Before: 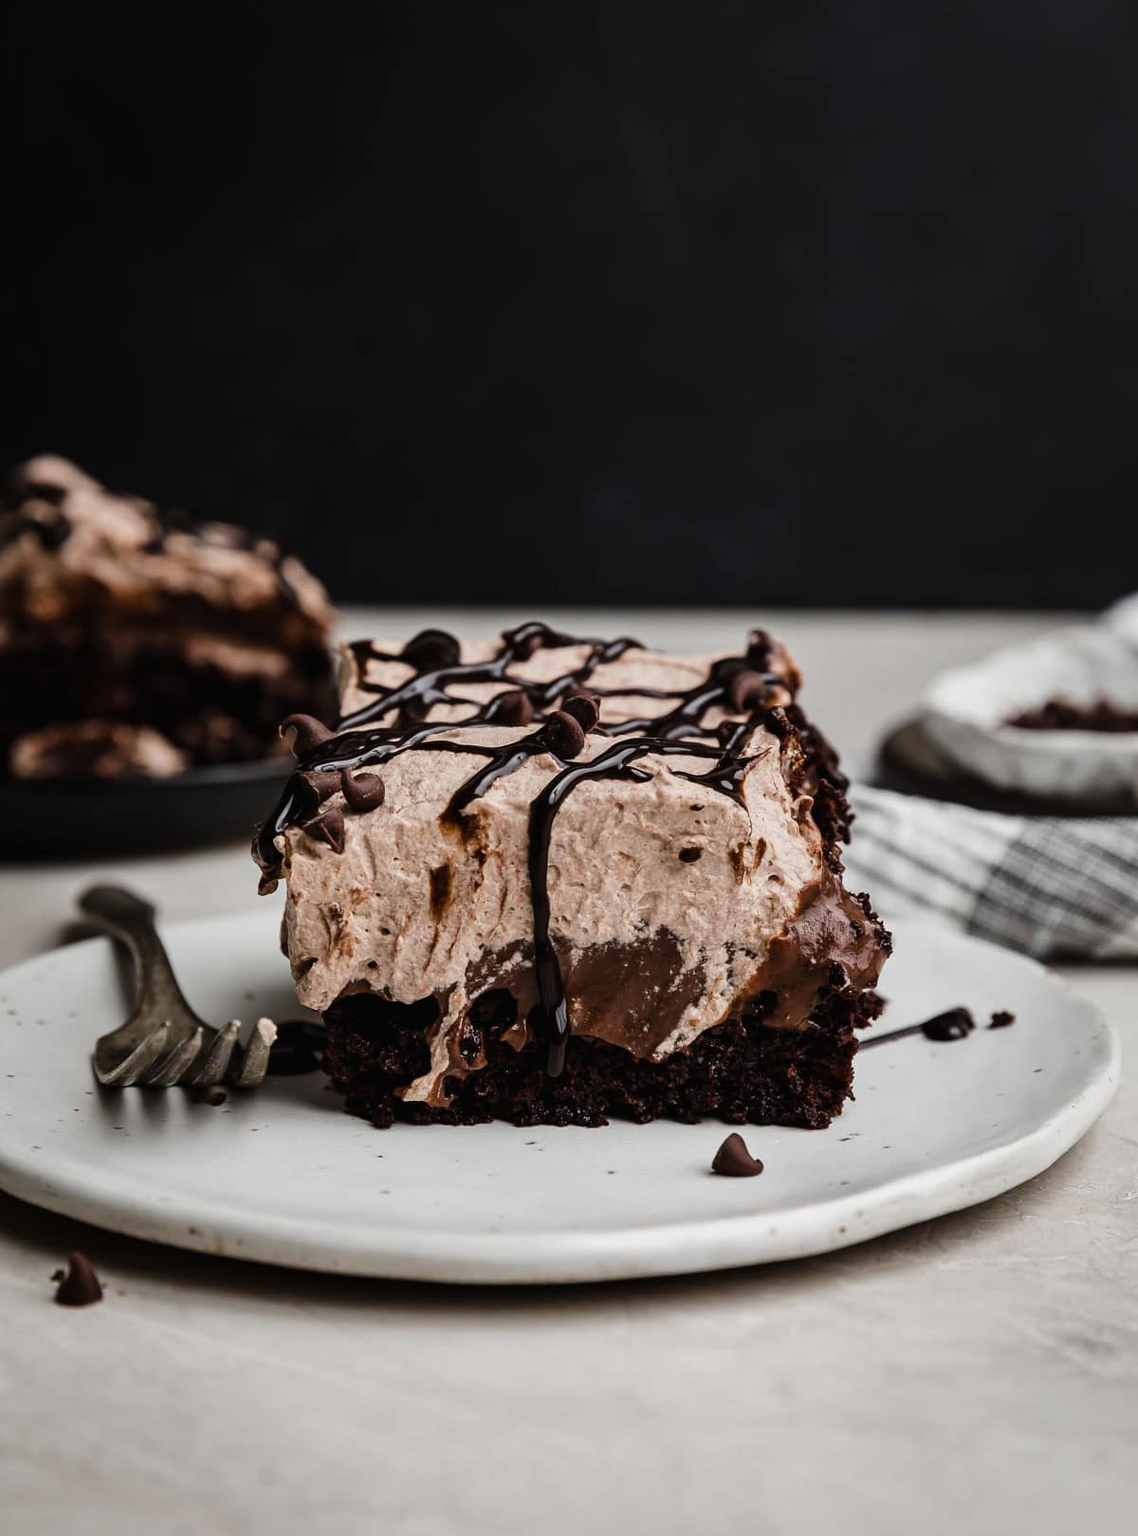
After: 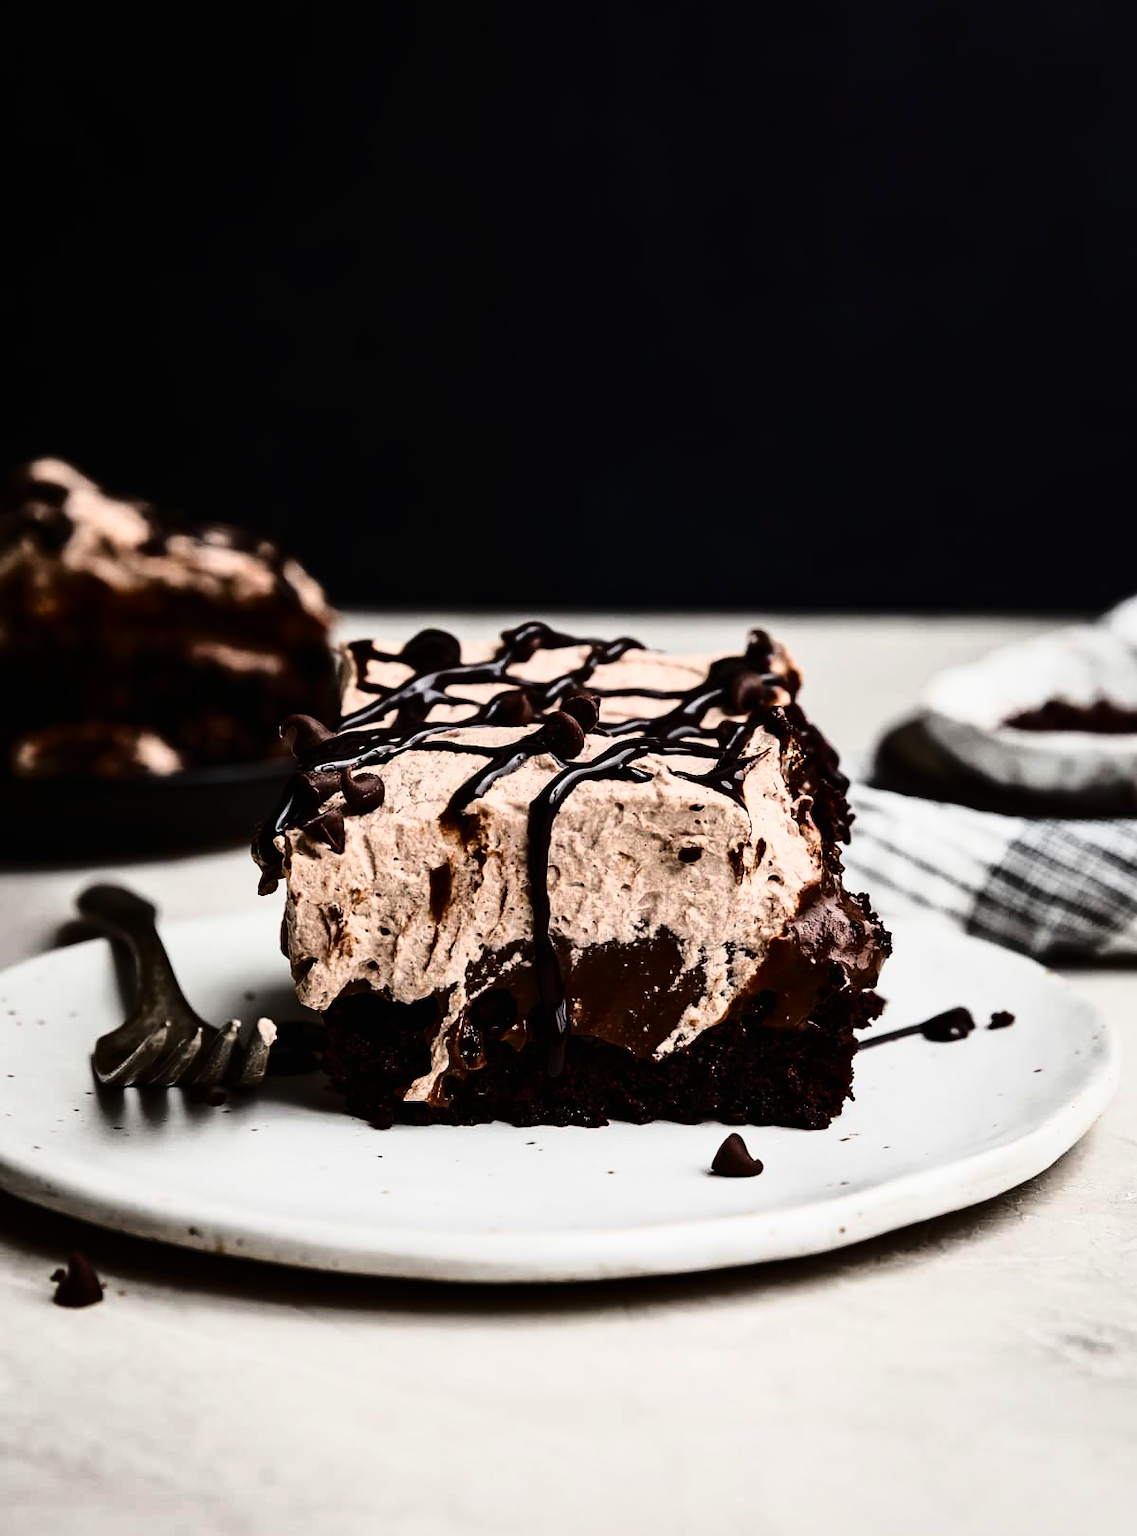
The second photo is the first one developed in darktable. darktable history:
tone curve: curves: ch0 [(0, 0) (0.224, 0.12) (0.375, 0.296) (0.528, 0.472) (0.681, 0.634) (0.8, 0.766) (0.873, 0.877) (1, 1)], preserve colors basic power
contrast brightness saturation: contrast 0.4, brightness 0.1, saturation 0.21
